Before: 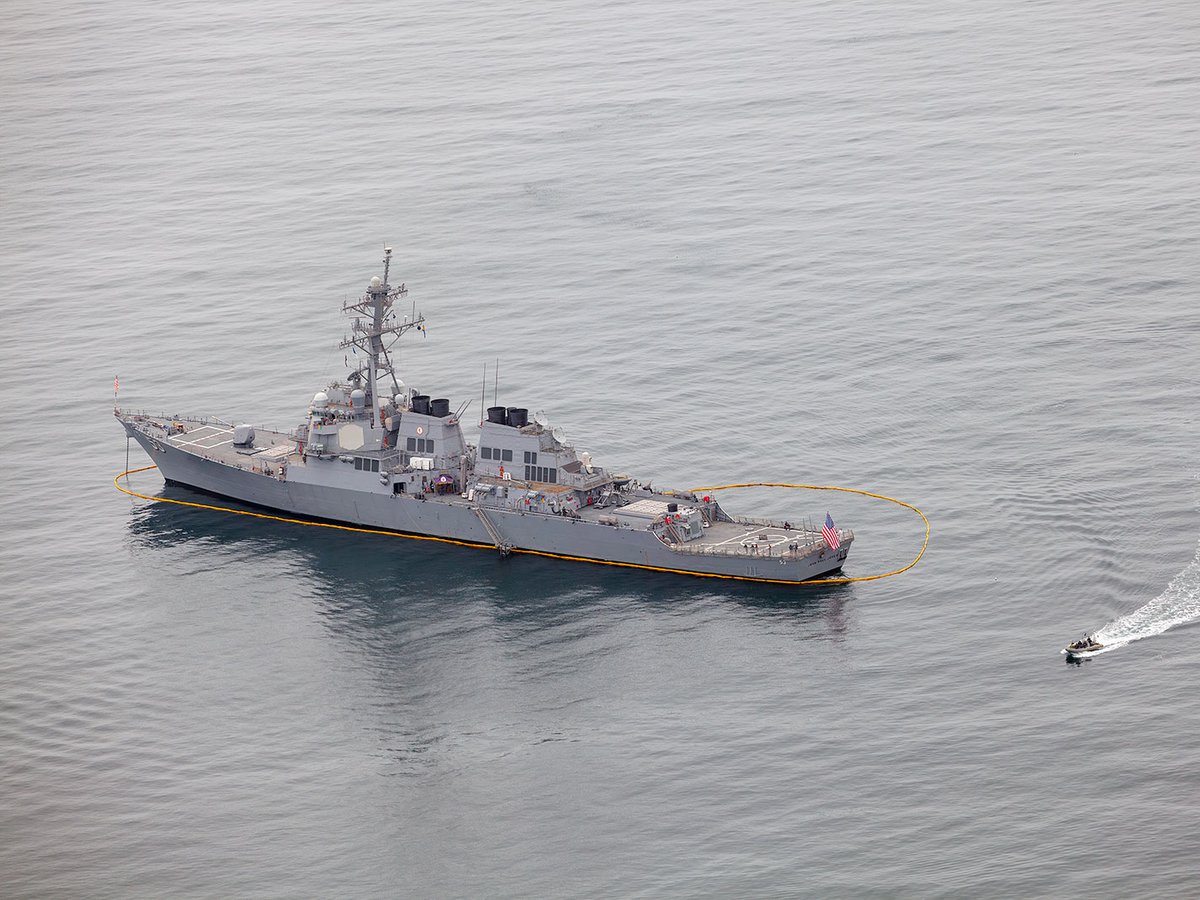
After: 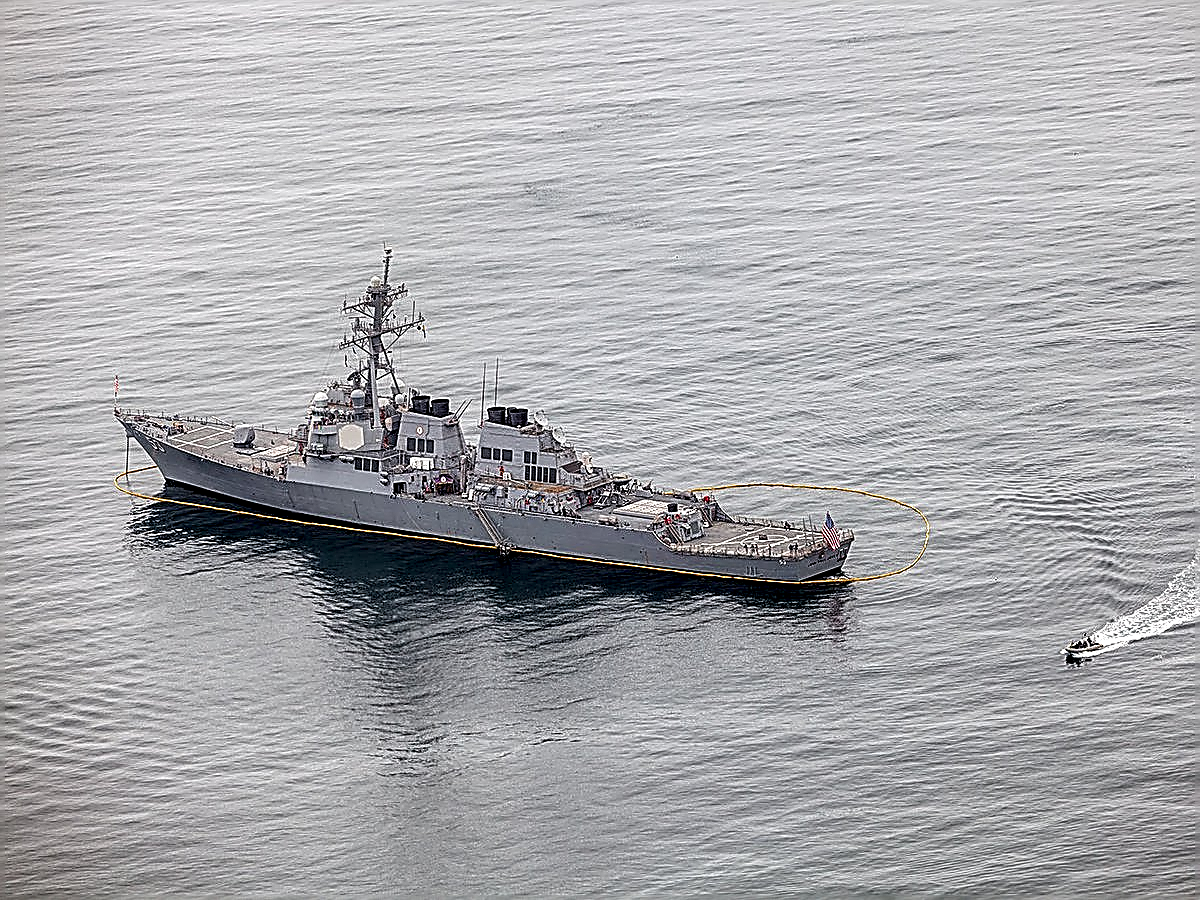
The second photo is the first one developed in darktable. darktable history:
sharpen: amount 1.99
tone equalizer: -8 EV -0.546 EV, edges refinement/feathering 500, mask exposure compensation -1.57 EV, preserve details no
local contrast: highlights 80%, shadows 58%, detail 175%, midtone range 0.599
